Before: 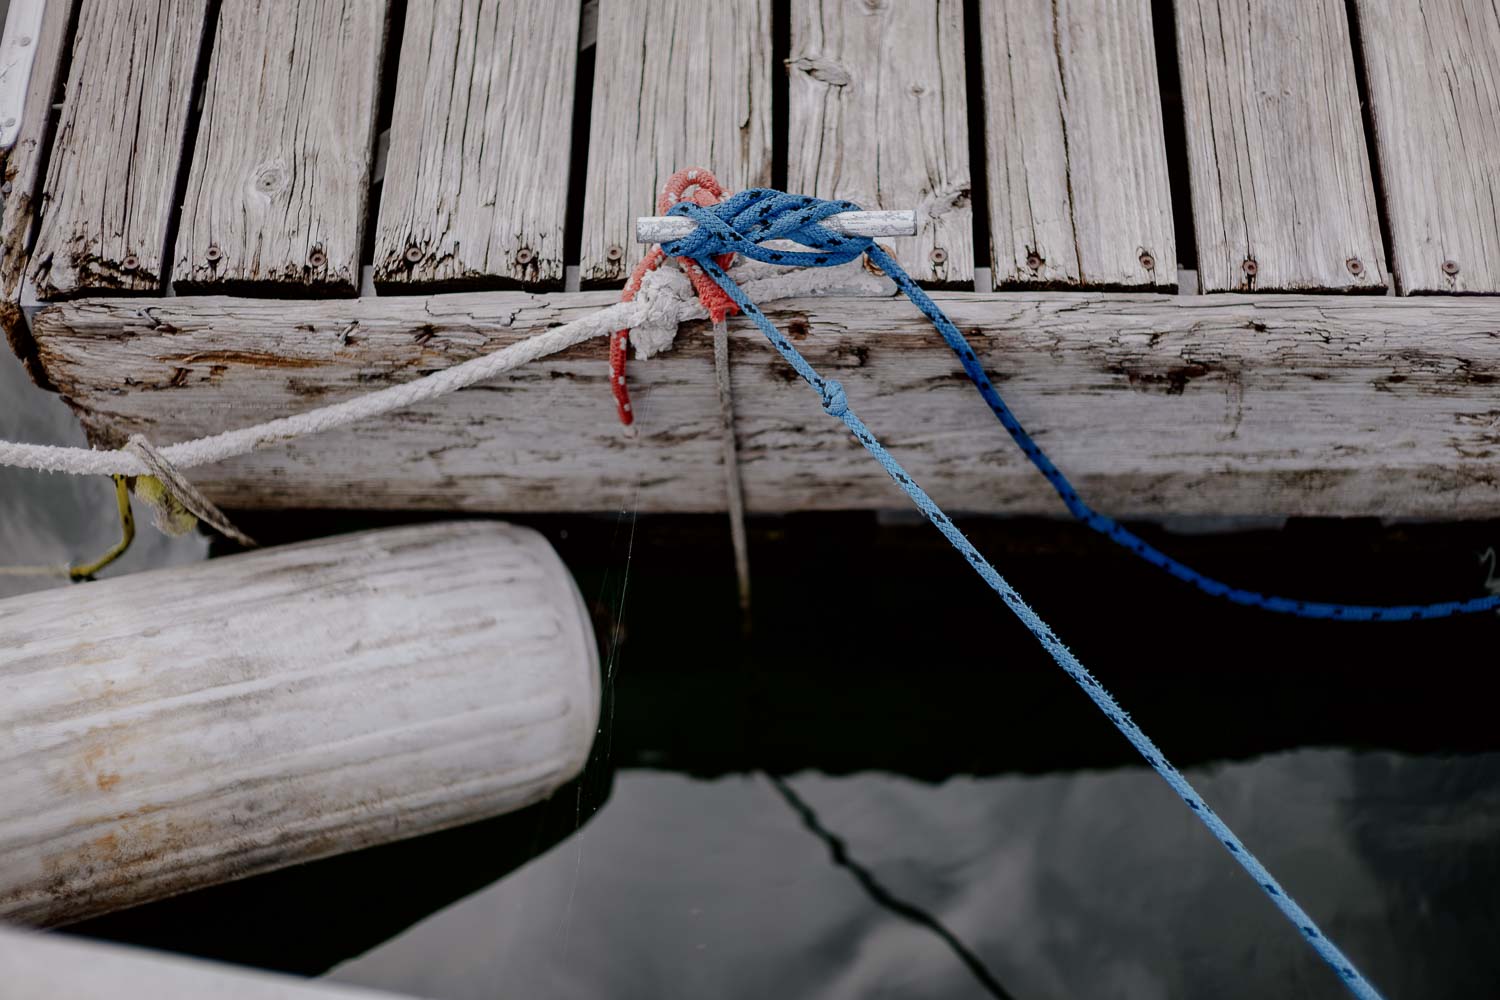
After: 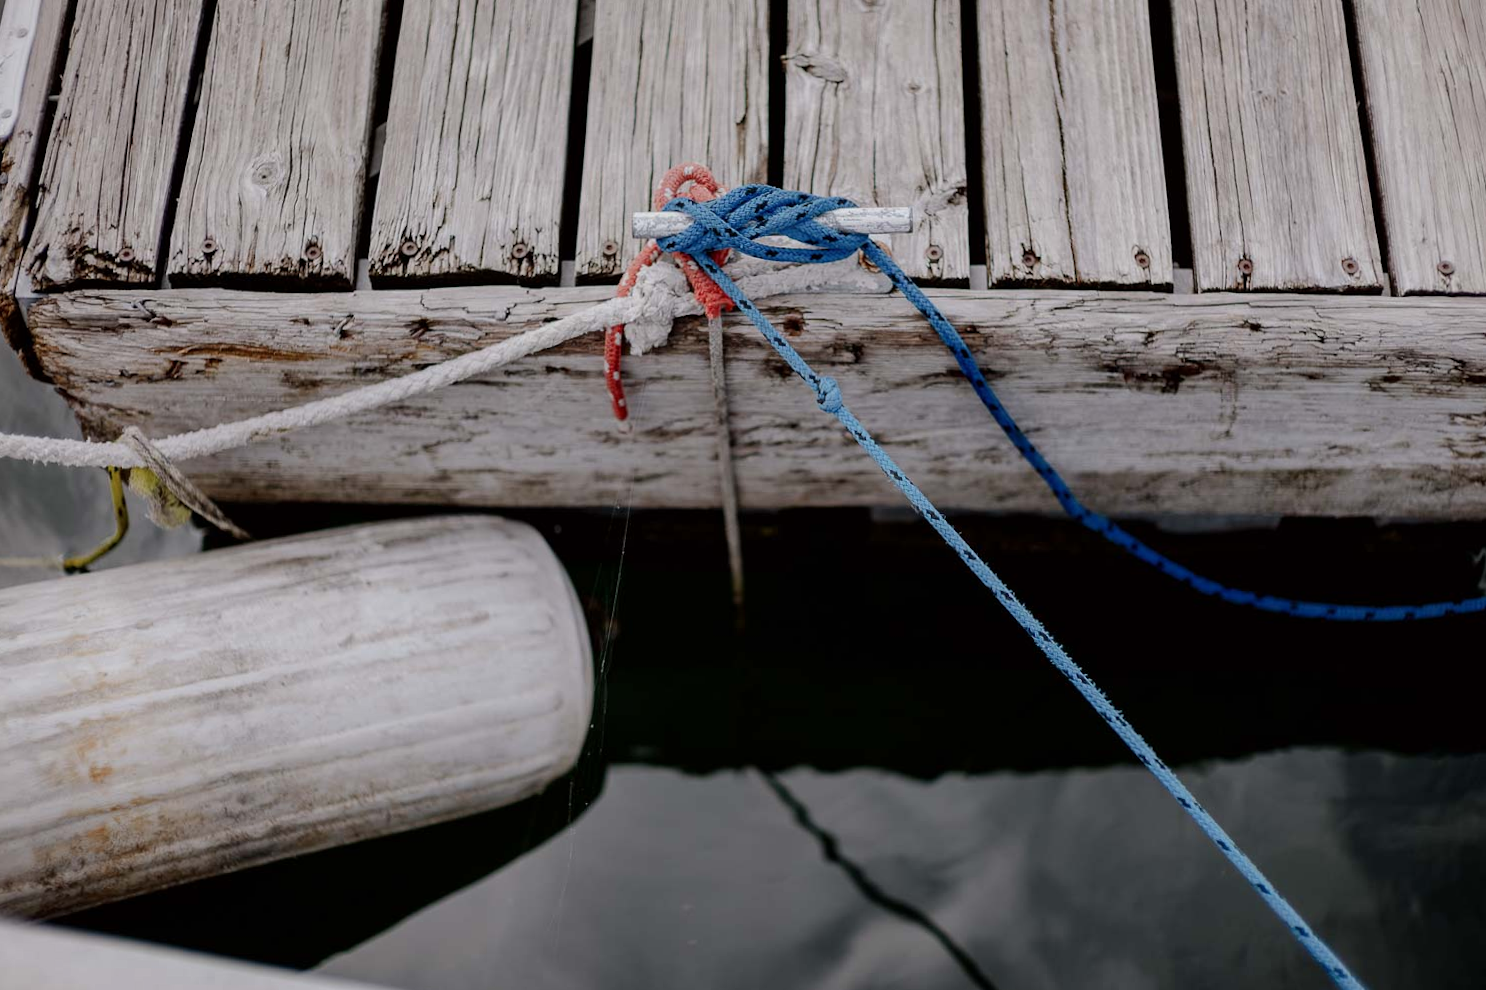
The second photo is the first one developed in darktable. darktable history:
tone equalizer: edges refinement/feathering 500, mask exposure compensation -1.57 EV, preserve details no
crop and rotate: angle -0.36°
